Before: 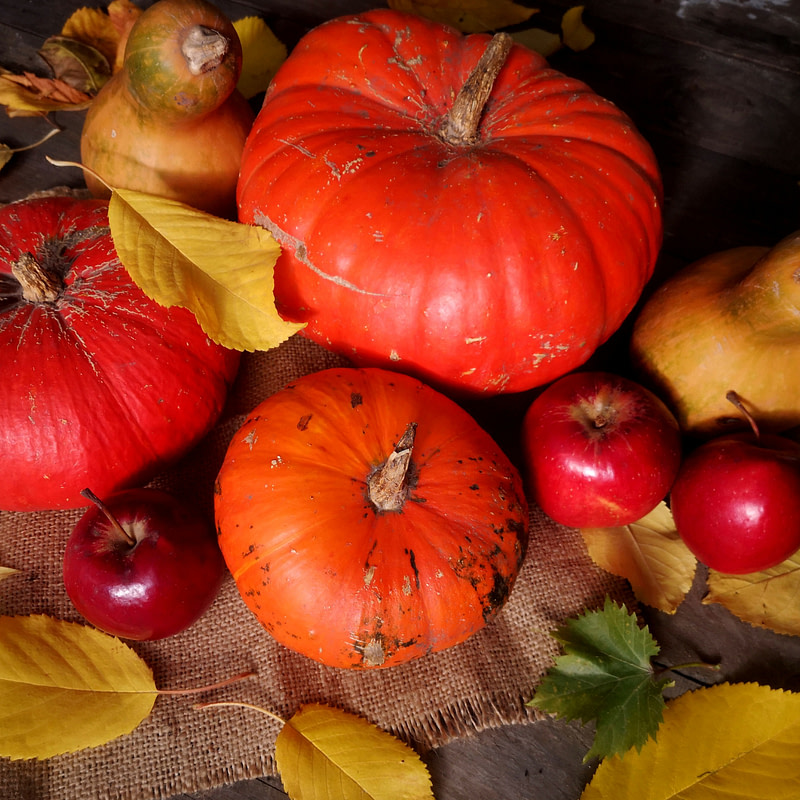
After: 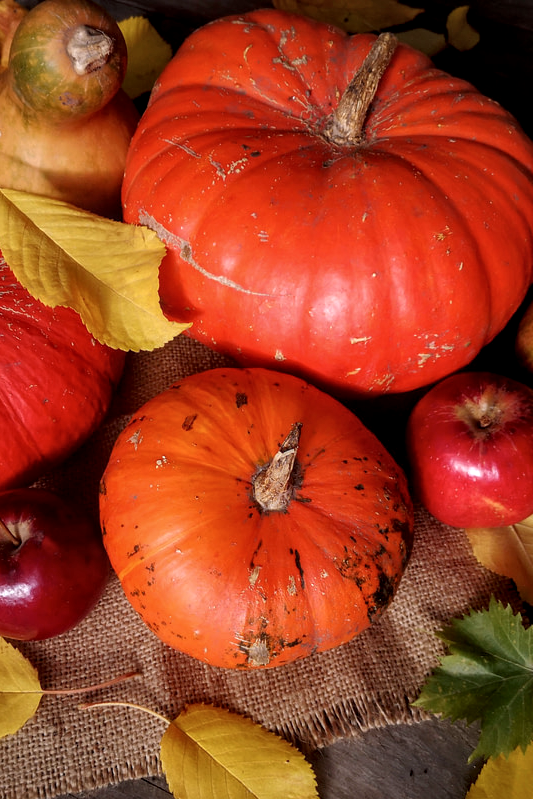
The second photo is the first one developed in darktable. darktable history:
contrast brightness saturation: saturation -0.05
white balance: red 0.982, blue 1.018
crop and rotate: left 14.385%, right 18.948%
rotate and perspective: crop left 0, crop top 0
local contrast: on, module defaults
